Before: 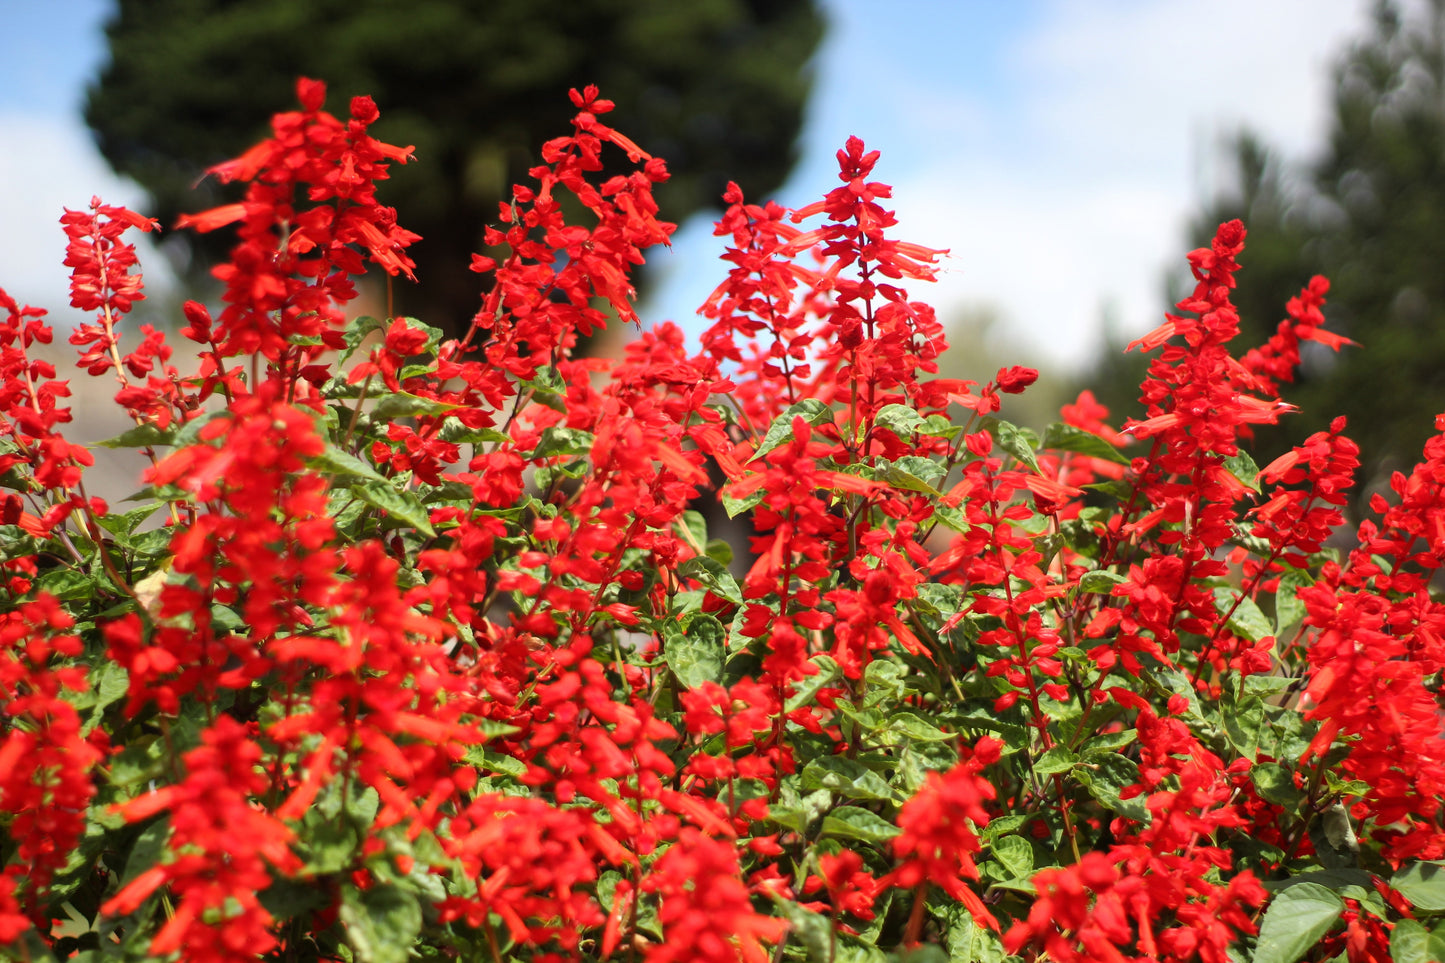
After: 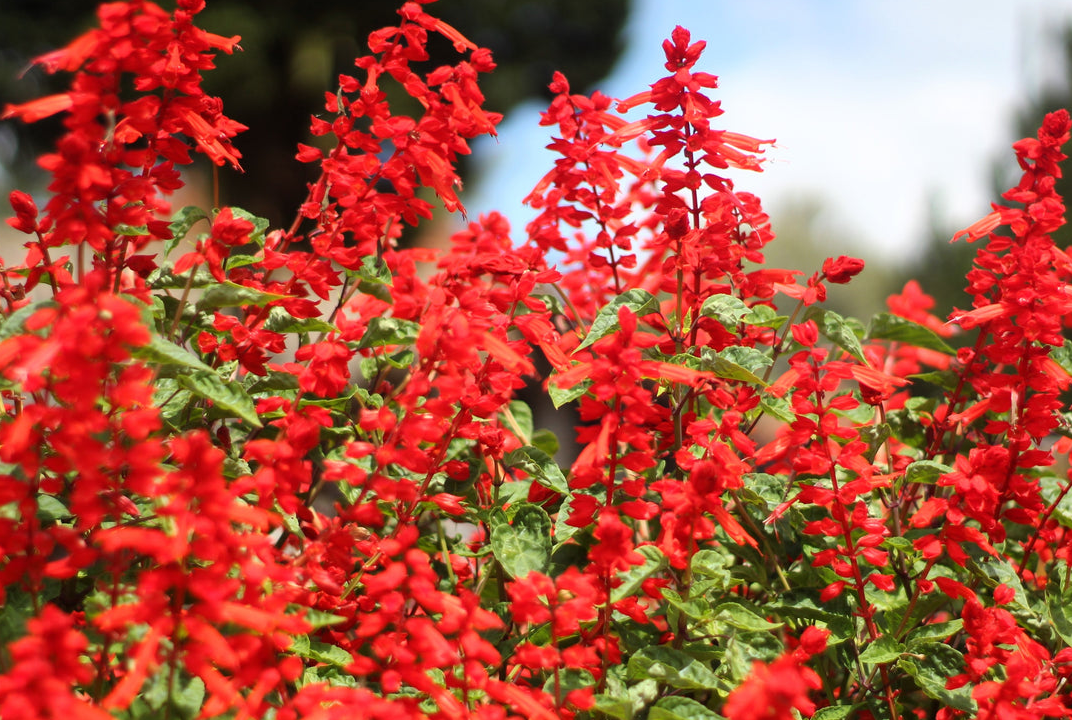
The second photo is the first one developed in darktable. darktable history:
crop and rotate: left 12.076%, top 11.472%, right 13.686%, bottom 13.745%
